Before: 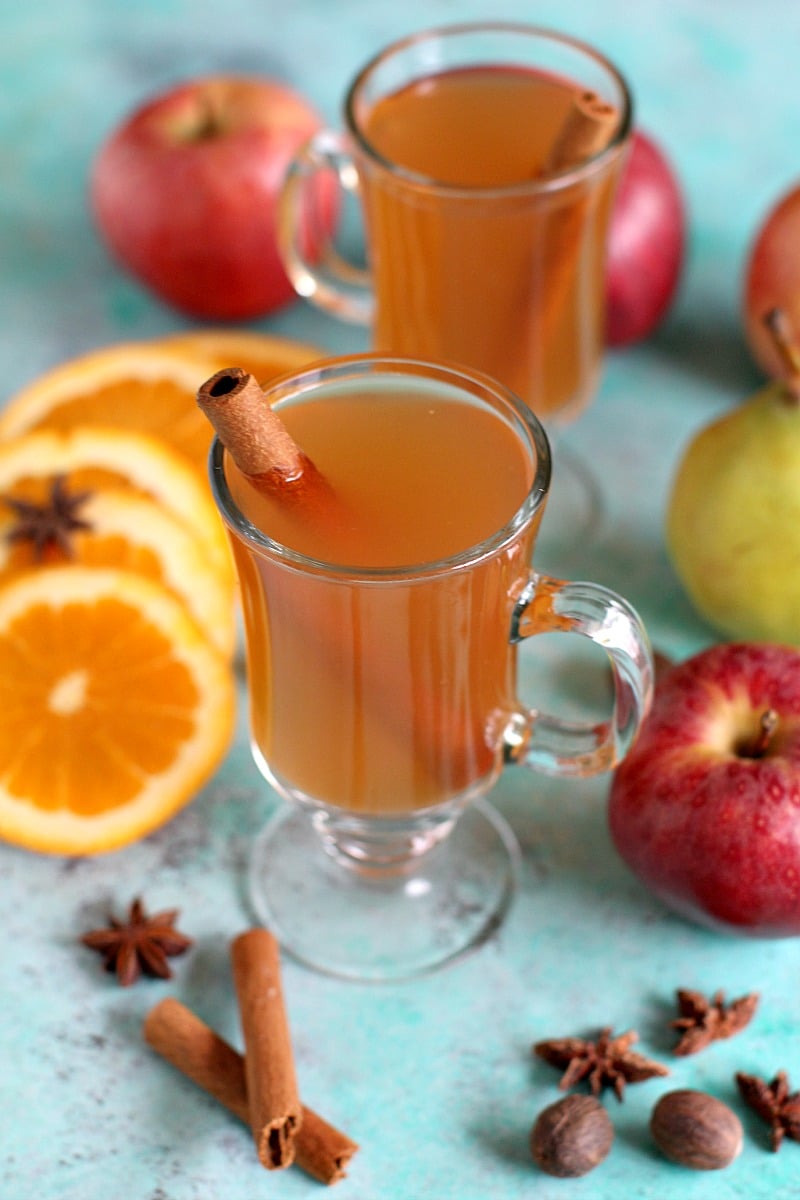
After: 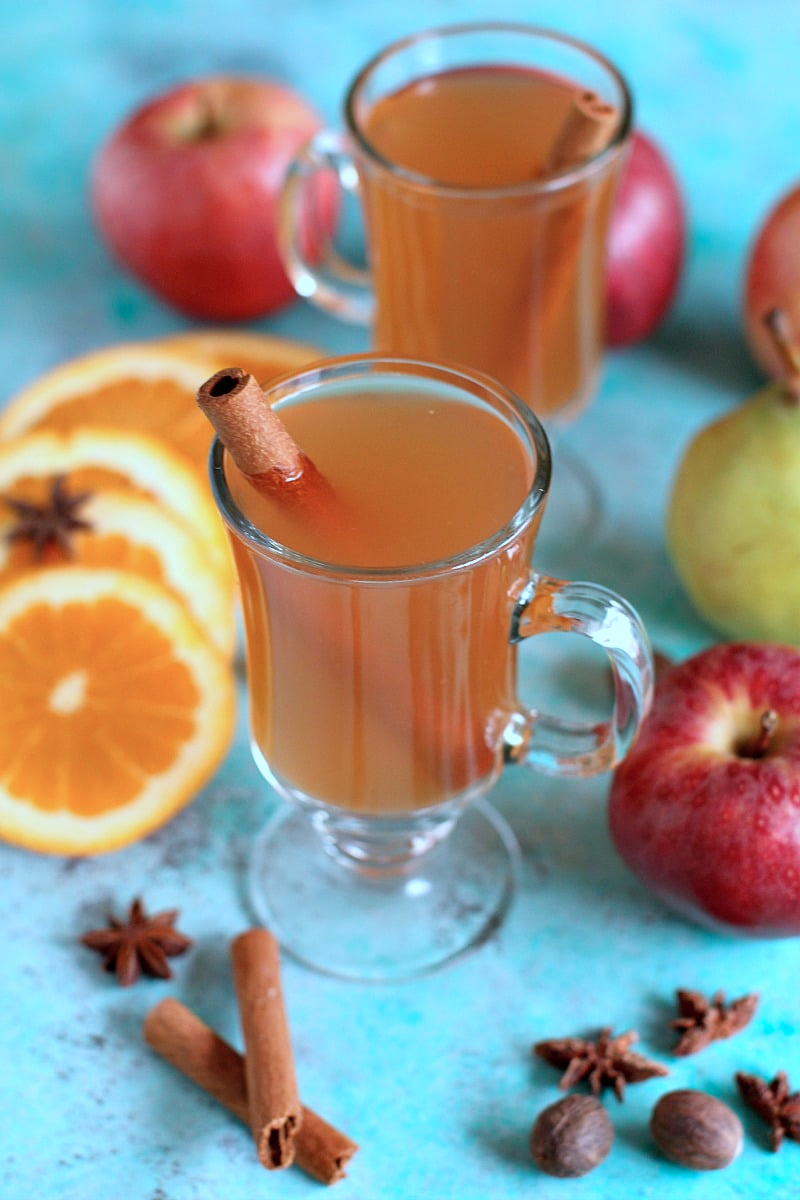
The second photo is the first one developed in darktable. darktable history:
tone curve: curves: ch0 [(0, 0) (0.003, 0.003) (0.011, 0.011) (0.025, 0.025) (0.044, 0.045) (0.069, 0.07) (0.1, 0.1) (0.136, 0.137) (0.177, 0.179) (0.224, 0.226) (0.277, 0.279) (0.335, 0.338) (0.399, 0.402) (0.468, 0.472) (0.543, 0.547) (0.623, 0.628) (0.709, 0.715) (0.801, 0.807) (0.898, 0.902) (1, 1)], preserve colors none
color correction: highlights a* -9.73, highlights b* -21.22
